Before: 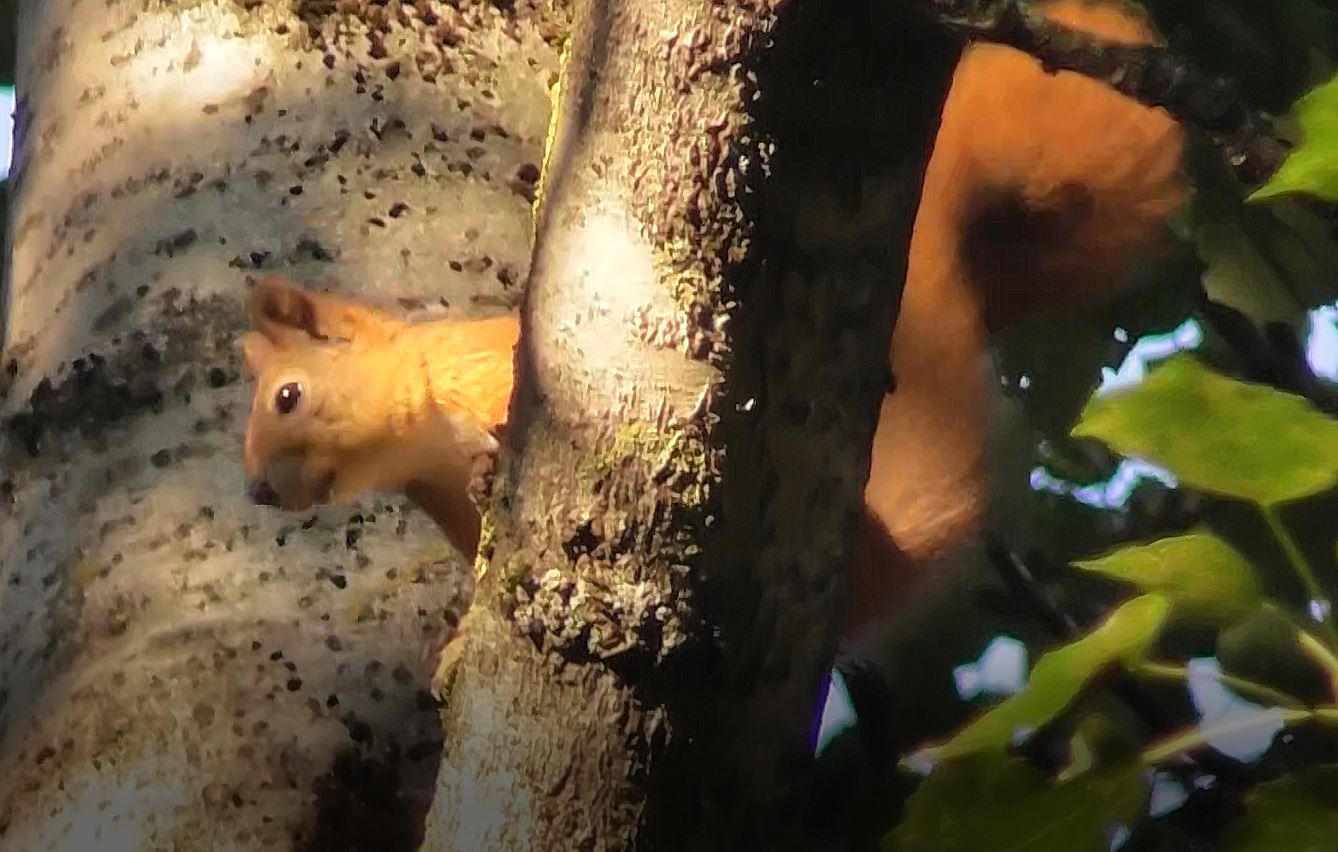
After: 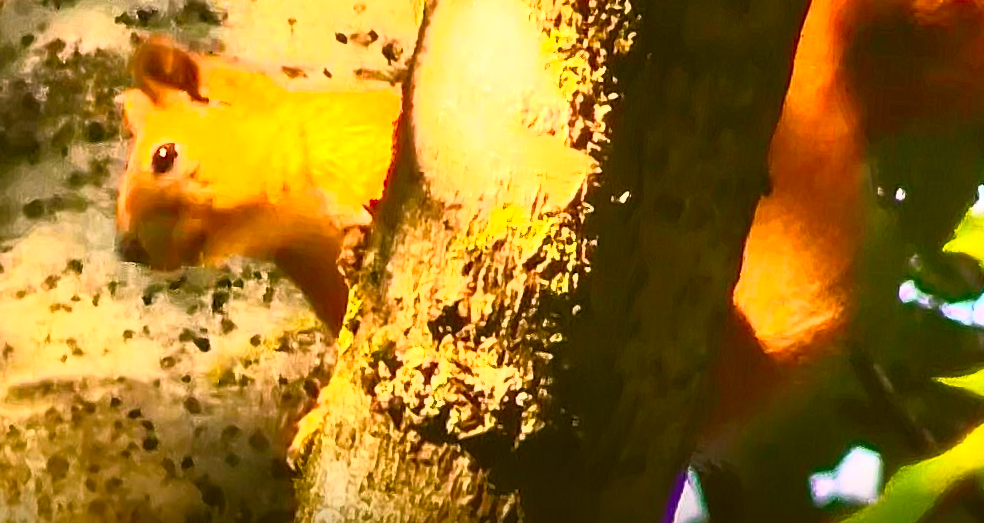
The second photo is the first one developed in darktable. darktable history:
color correction: highlights a* 8.98, highlights b* 15.09, shadows a* -0.49, shadows b* 26.52
contrast brightness saturation: contrast 1, brightness 1, saturation 1
crop: left 11.123%, top 27.61%, right 18.3%, bottom 17.034%
rotate and perspective: rotation 4.1°, automatic cropping off
